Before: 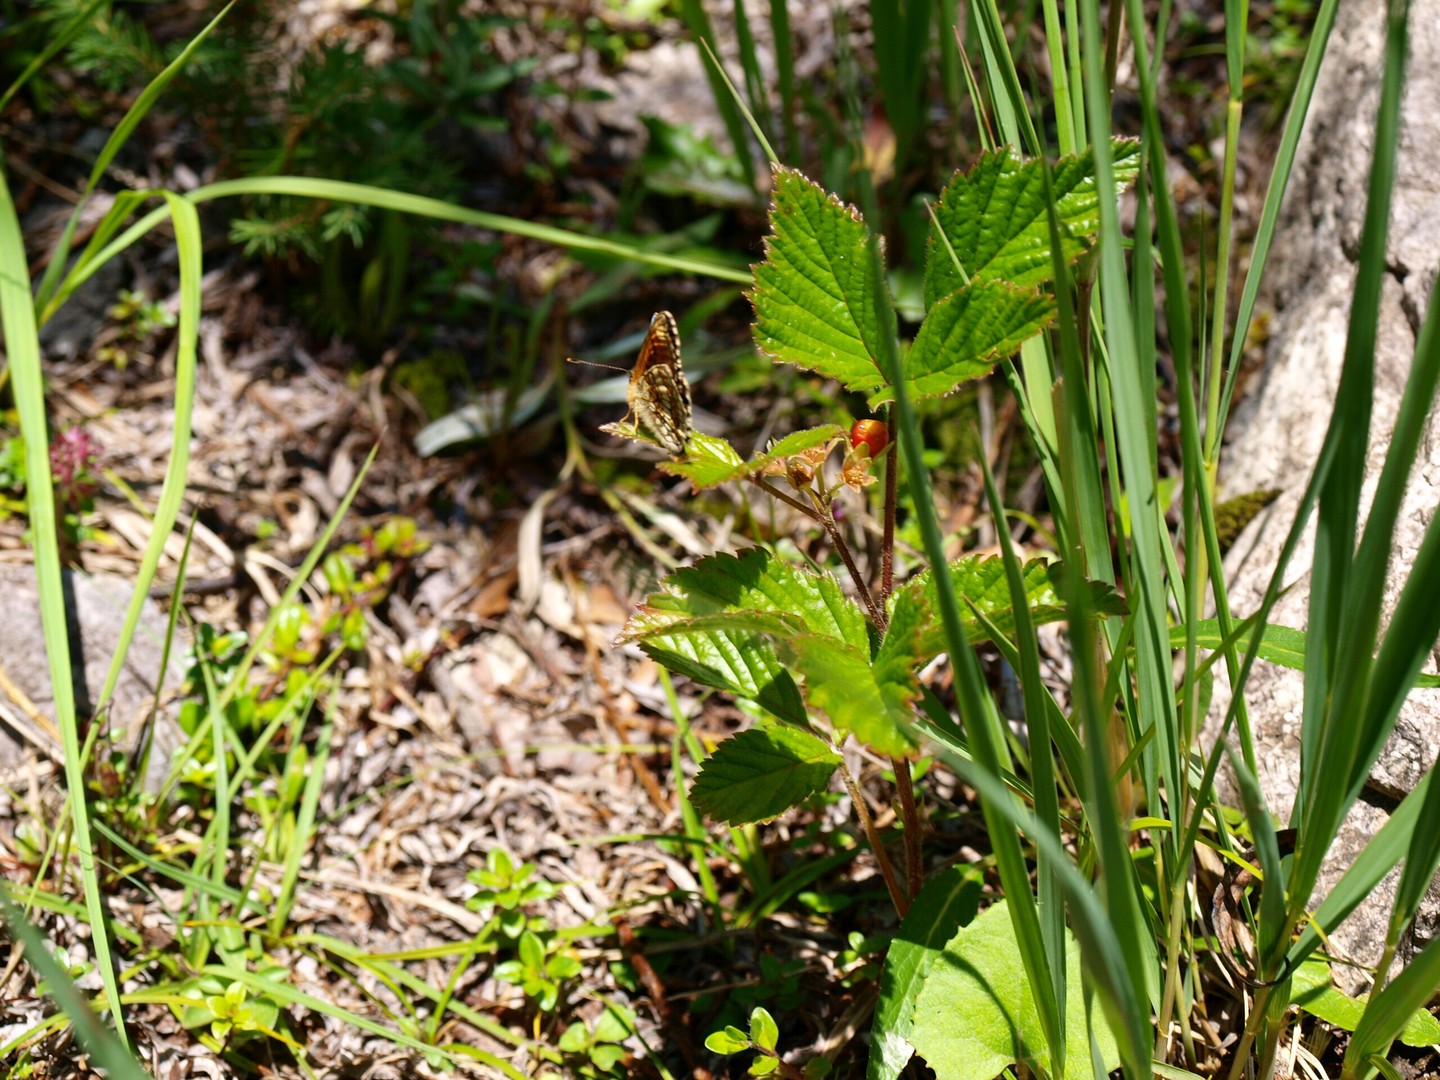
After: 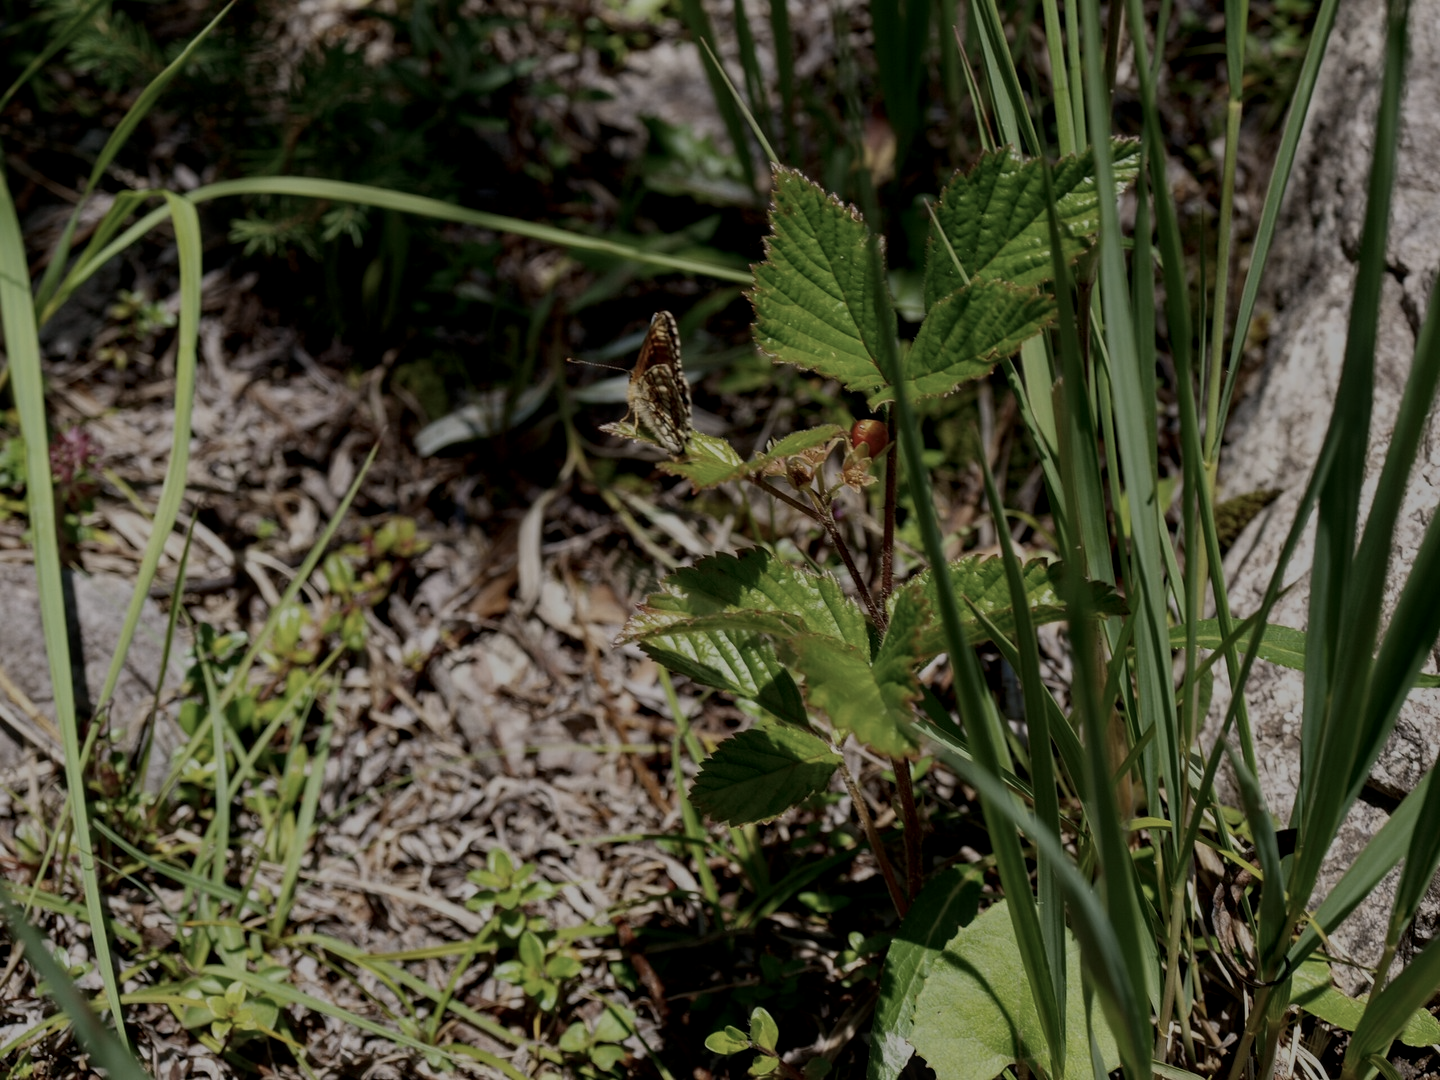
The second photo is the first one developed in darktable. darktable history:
contrast brightness saturation: contrast 0.1, saturation -0.3
exposure: exposure -1.468 EV, compensate highlight preservation false
local contrast: on, module defaults
